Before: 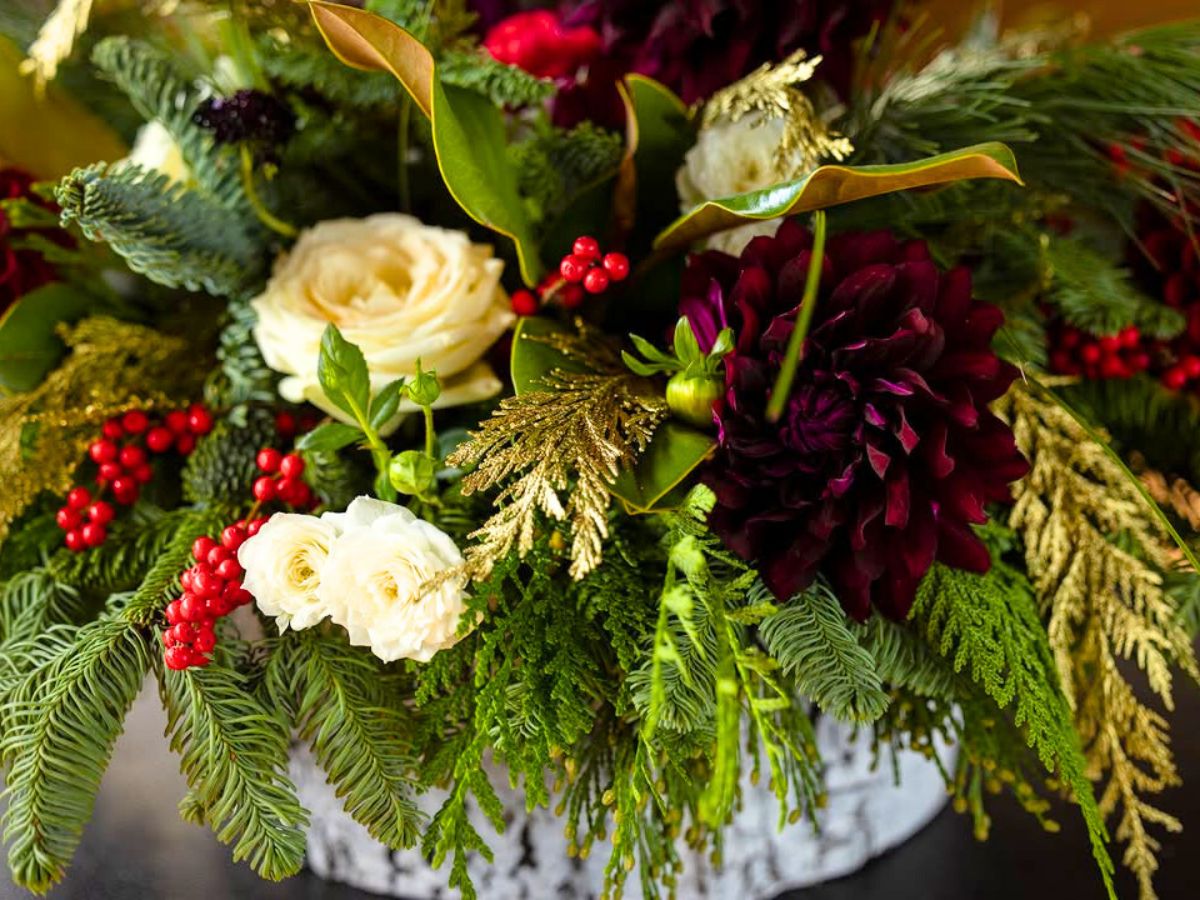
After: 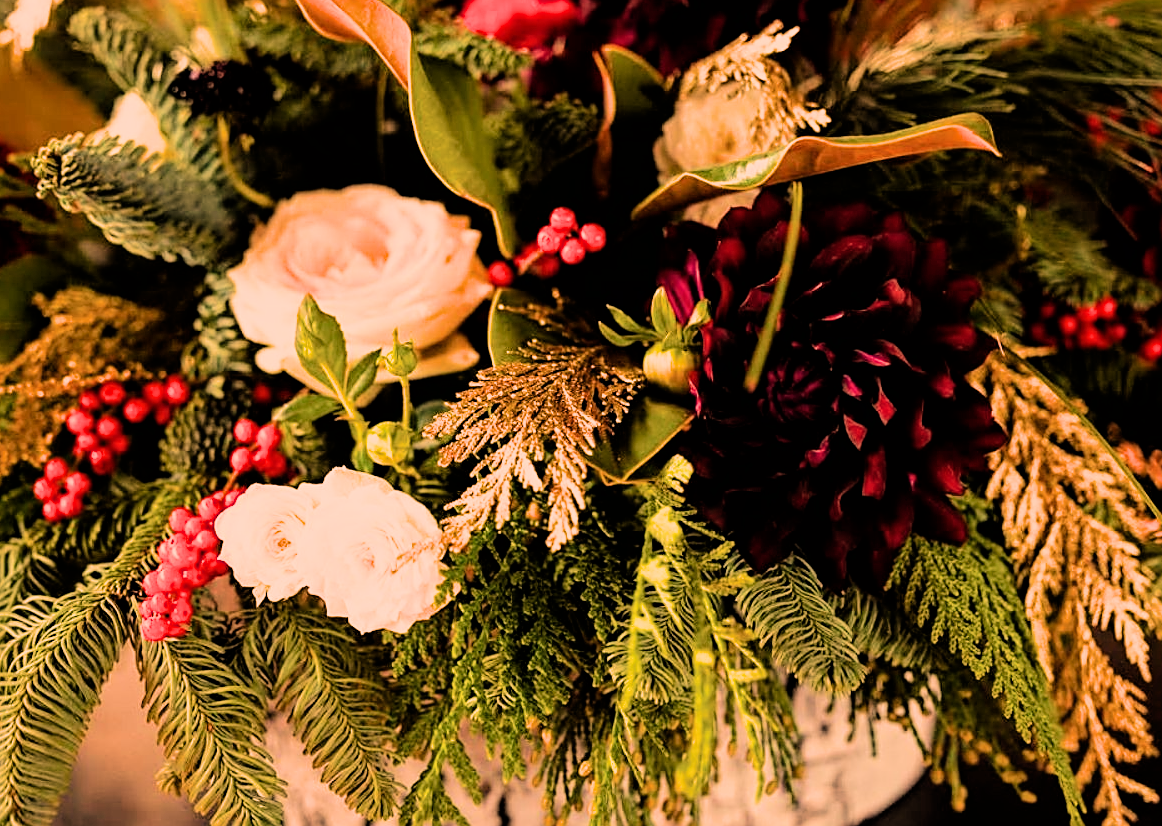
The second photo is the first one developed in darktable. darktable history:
crop: left 1.964%, top 3.251%, right 1.122%, bottom 4.933%
white balance: red 1.467, blue 0.684
sharpen: on, module defaults
filmic rgb: black relative exposure -5 EV, hardness 2.88, contrast 1.4
